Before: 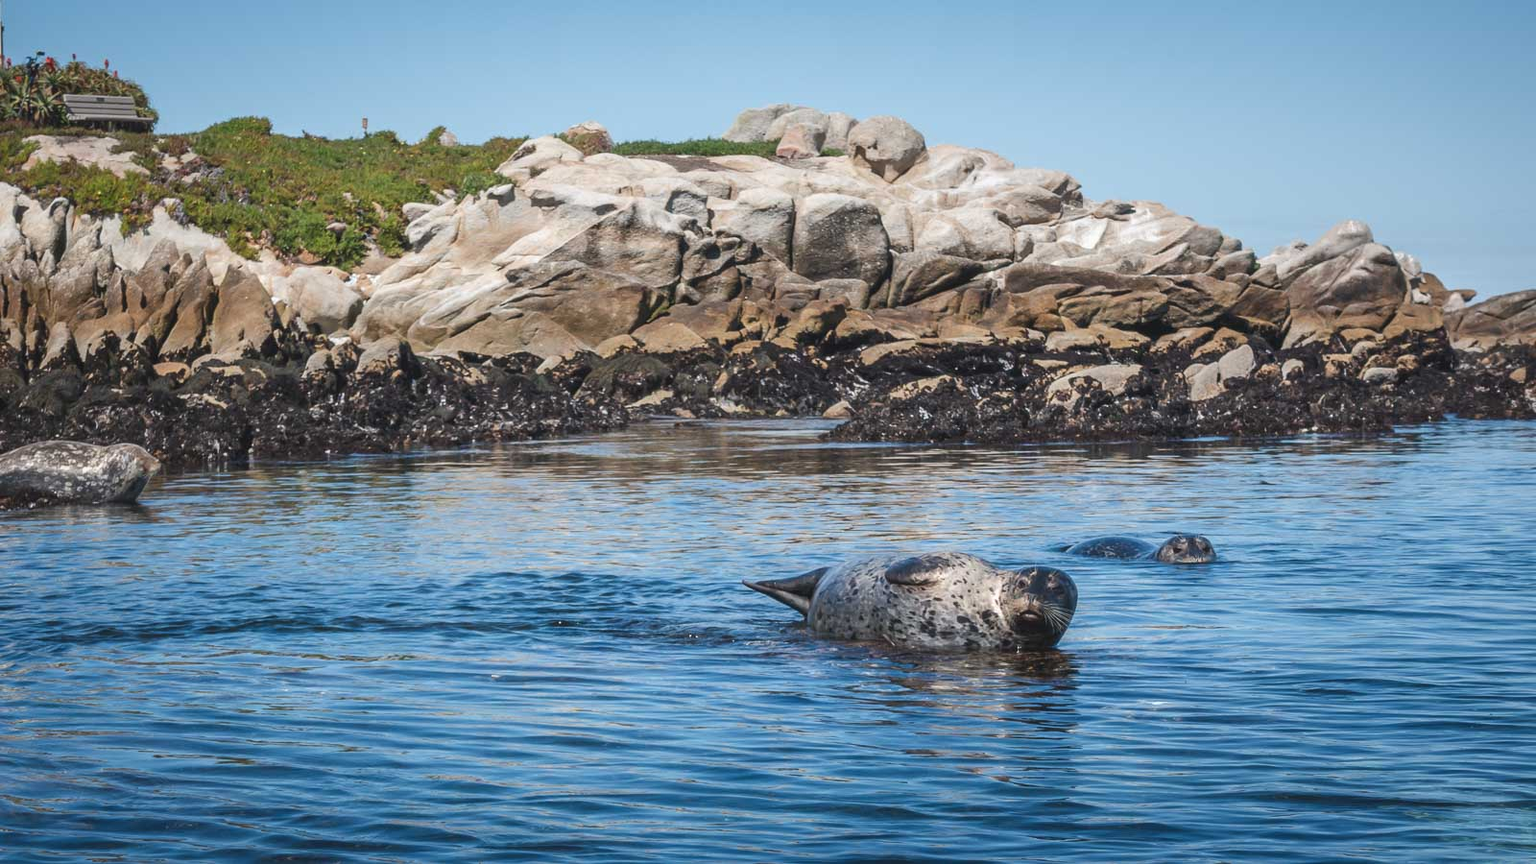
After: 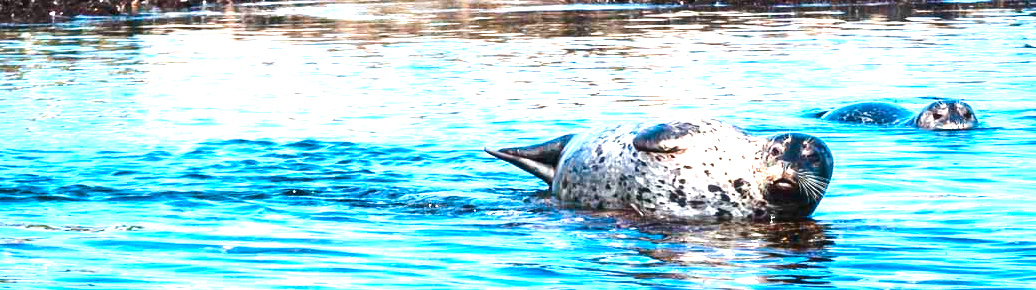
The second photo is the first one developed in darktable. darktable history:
crop: left 18.109%, top 50.841%, right 17.12%, bottom 16.903%
tone equalizer: -8 EV -1.1 EV, -7 EV -0.994 EV, -6 EV -0.837 EV, -5 EV -0.603 EV, -3 EV 0.61 EV, -2 EV 0.87 EV, -1 EV 1.01 EV, +0 EV 1.06 EV, edges refinement/feathering 500, mask exposure compensation -1.57 EV, preserve details no
exposure: black level correction 0.001, exposure 1 EV, compensate exposure bias true, compensate highlight preservation false
color balance rgb: shadows lift › hue 84.74°, perceptual saturation grading › global saturation 45.746%, perceptual saturation grading › highlights -50.311%, perceptual saturation grading › shadows 30.641%
